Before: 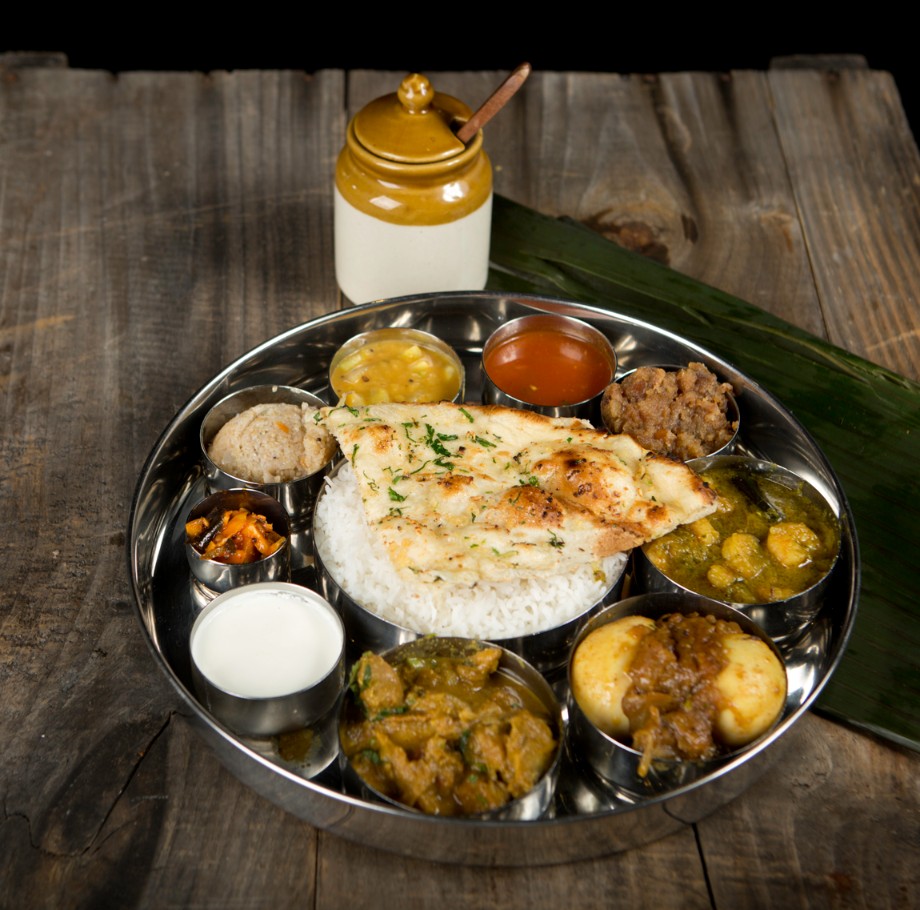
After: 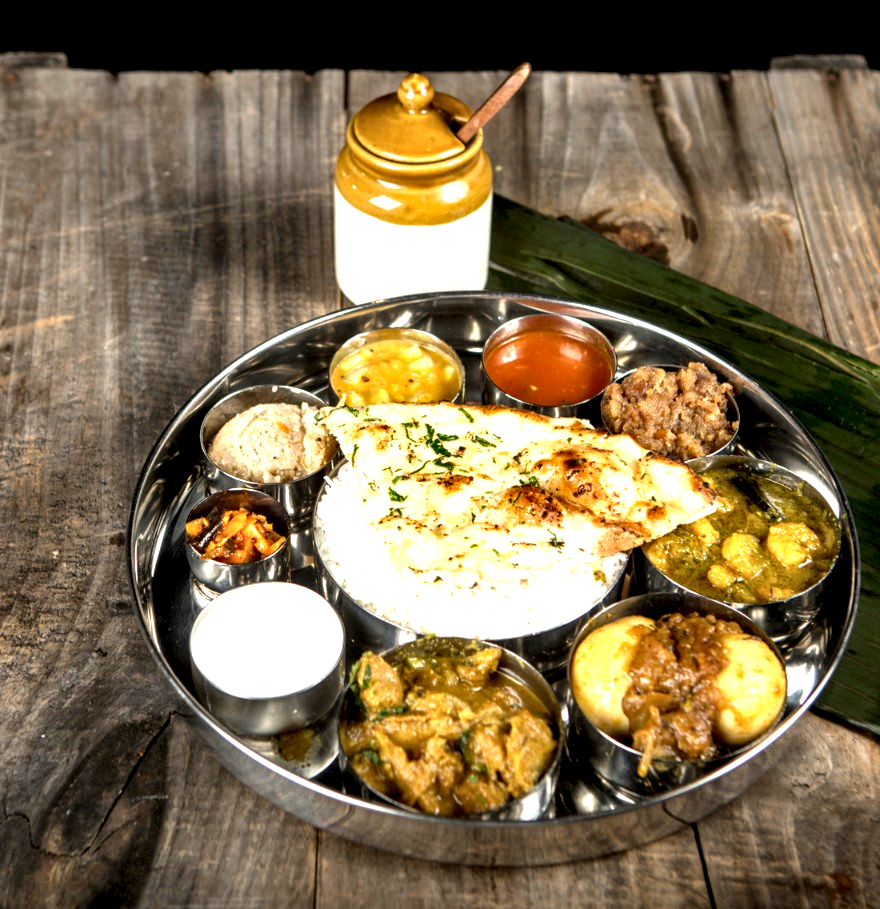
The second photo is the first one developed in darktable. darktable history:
exposure: black level correction 0.001, exposure 0.956 EV, compensate highlight preservation false
crop: right 4.263%, bottom 0.023%
local contrast: highlights 60%, shadows 63%, detail 160%
shadows and highlights: shadows 40.05, highlights -53.23, low approximation 0.01, soften with gaussian
